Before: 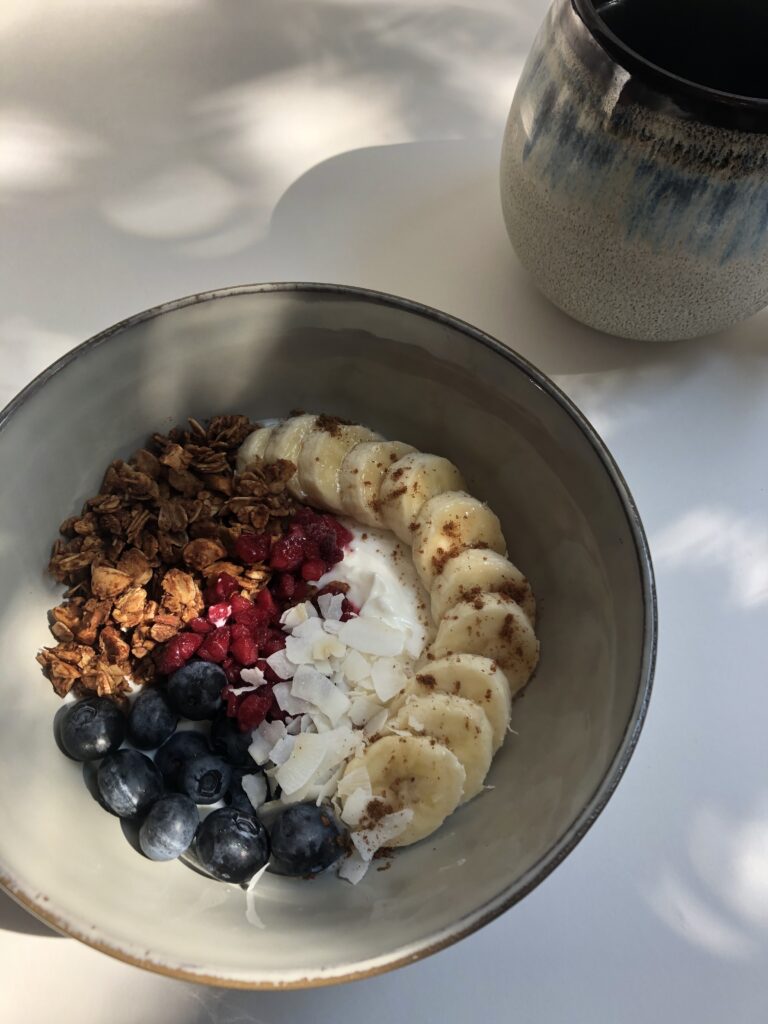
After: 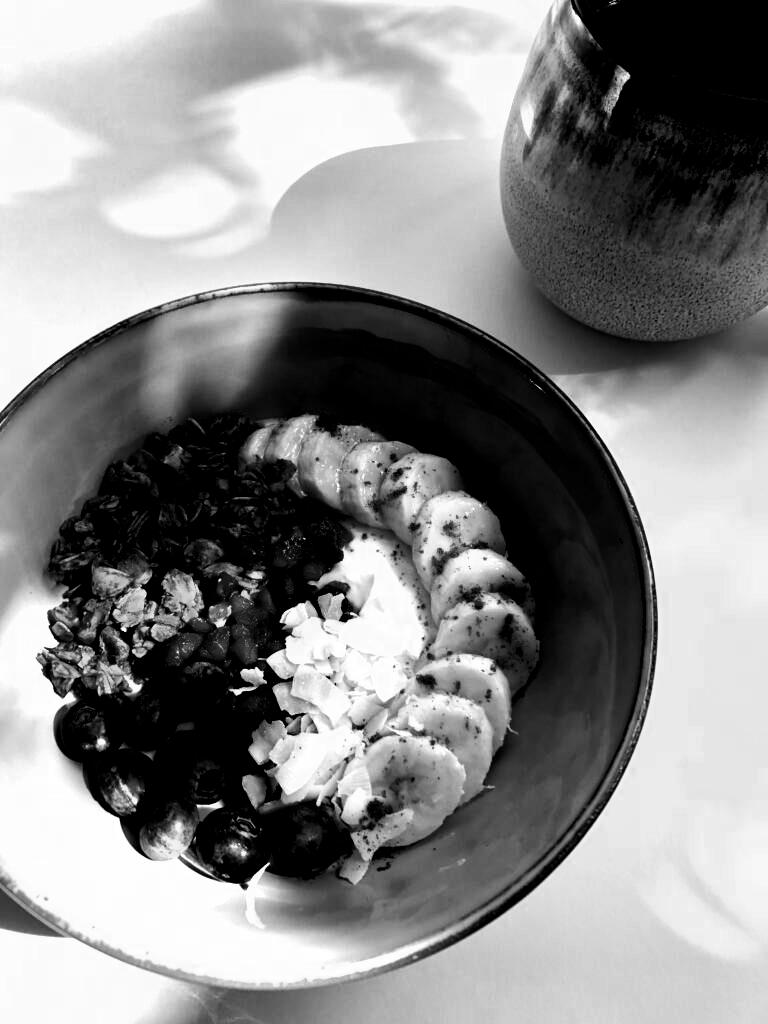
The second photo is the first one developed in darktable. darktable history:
filmic rgb: middle gray luminance 13.55%, black relative exposure -1.97 EV, white relative exposure 3.1 EV, threshold 6 EV, target black luminance 0%, hardness 1.79, latitude 59.23%, contrast 1.728, highlights saturation mix 5%, shadows ↔ highlights balance -37.52%, add noise in highlights 0, color science v3 (2019), use custom middle-gray values true, iterations of high-quality reconstruction 0, contrast in highlights soft, enable highlight reconstruction true
exposure: black level correction 0, exposure 0.7 EV, compensate exposure bias true, compensate highlight preservation false
contrast brightness saturation: contrast -0.03, brightness -0.59, saturation -1
